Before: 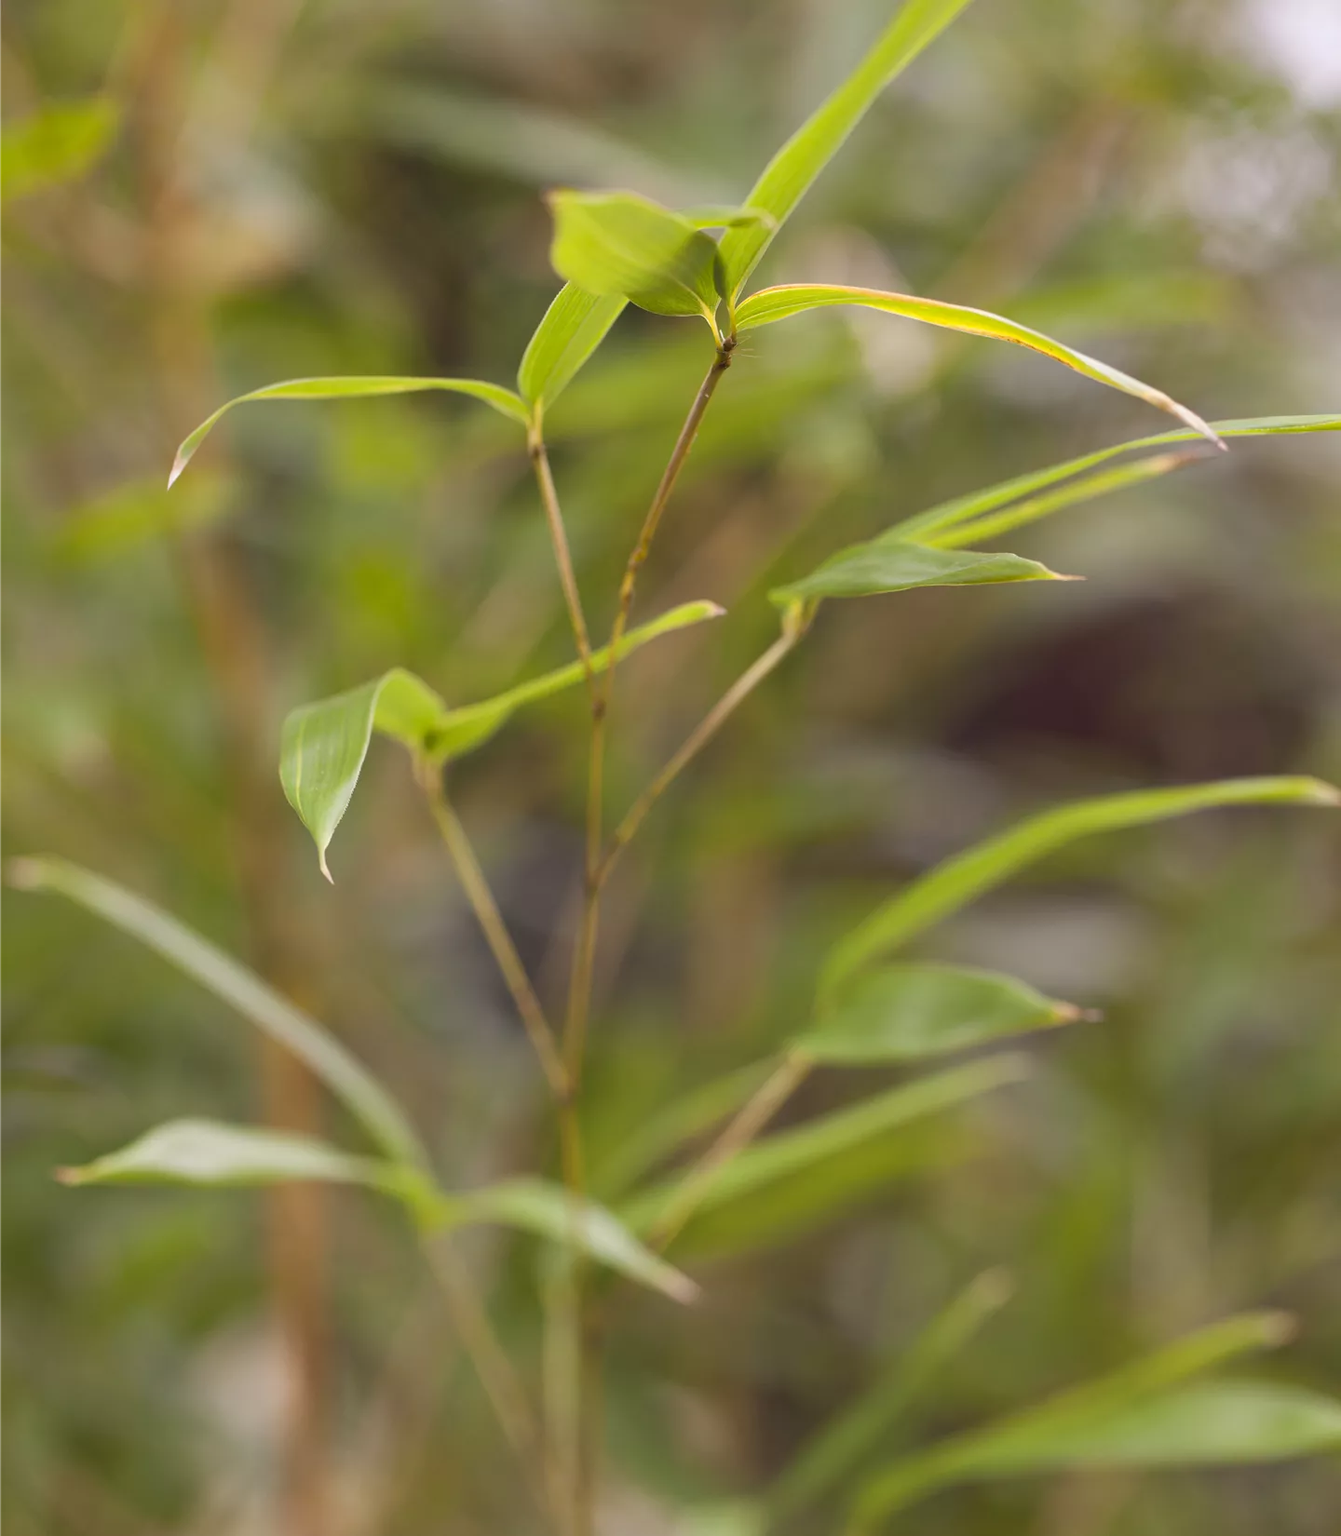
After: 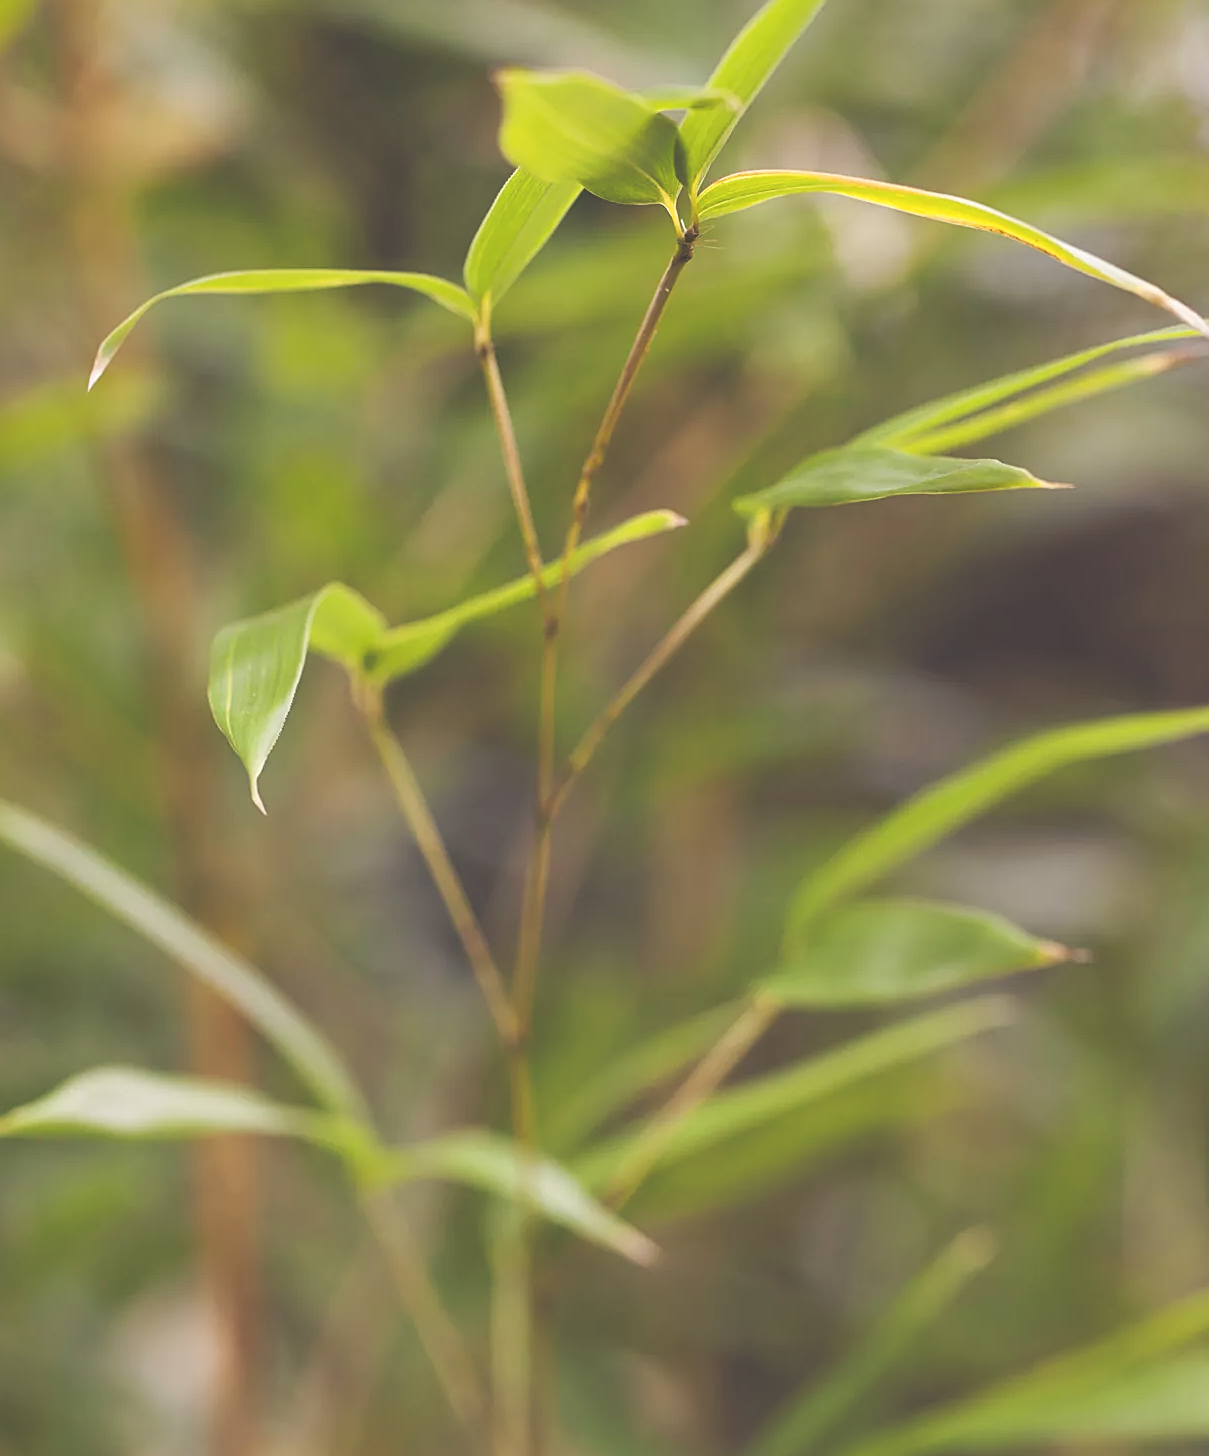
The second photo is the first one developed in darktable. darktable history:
crop: left 6.446%, top 8.188%, right 9.538%, bottom 3.548%
levels: mode automatic
sharpen: on, module defaults
tone curve: curves: ch0 [(0, 0) (0.003, 0.224) (0.011, 0.229) (0.025, 0.234) (0.044, 0.242) (0.069, 0.249) (0.1, 0.256) (0.136, 0.265) (0.177, 0.285) (0.224, 0.304) (0.277, 0.337) (0.335, 0.385) (0.399, 0.435) (0.468, 0.507) (0.543, 0.59) (0.623, 0.674) (0.709, 0.763) (0.801, 0.852) (0.898, 0.931) (1, 1)], preserve colors none
